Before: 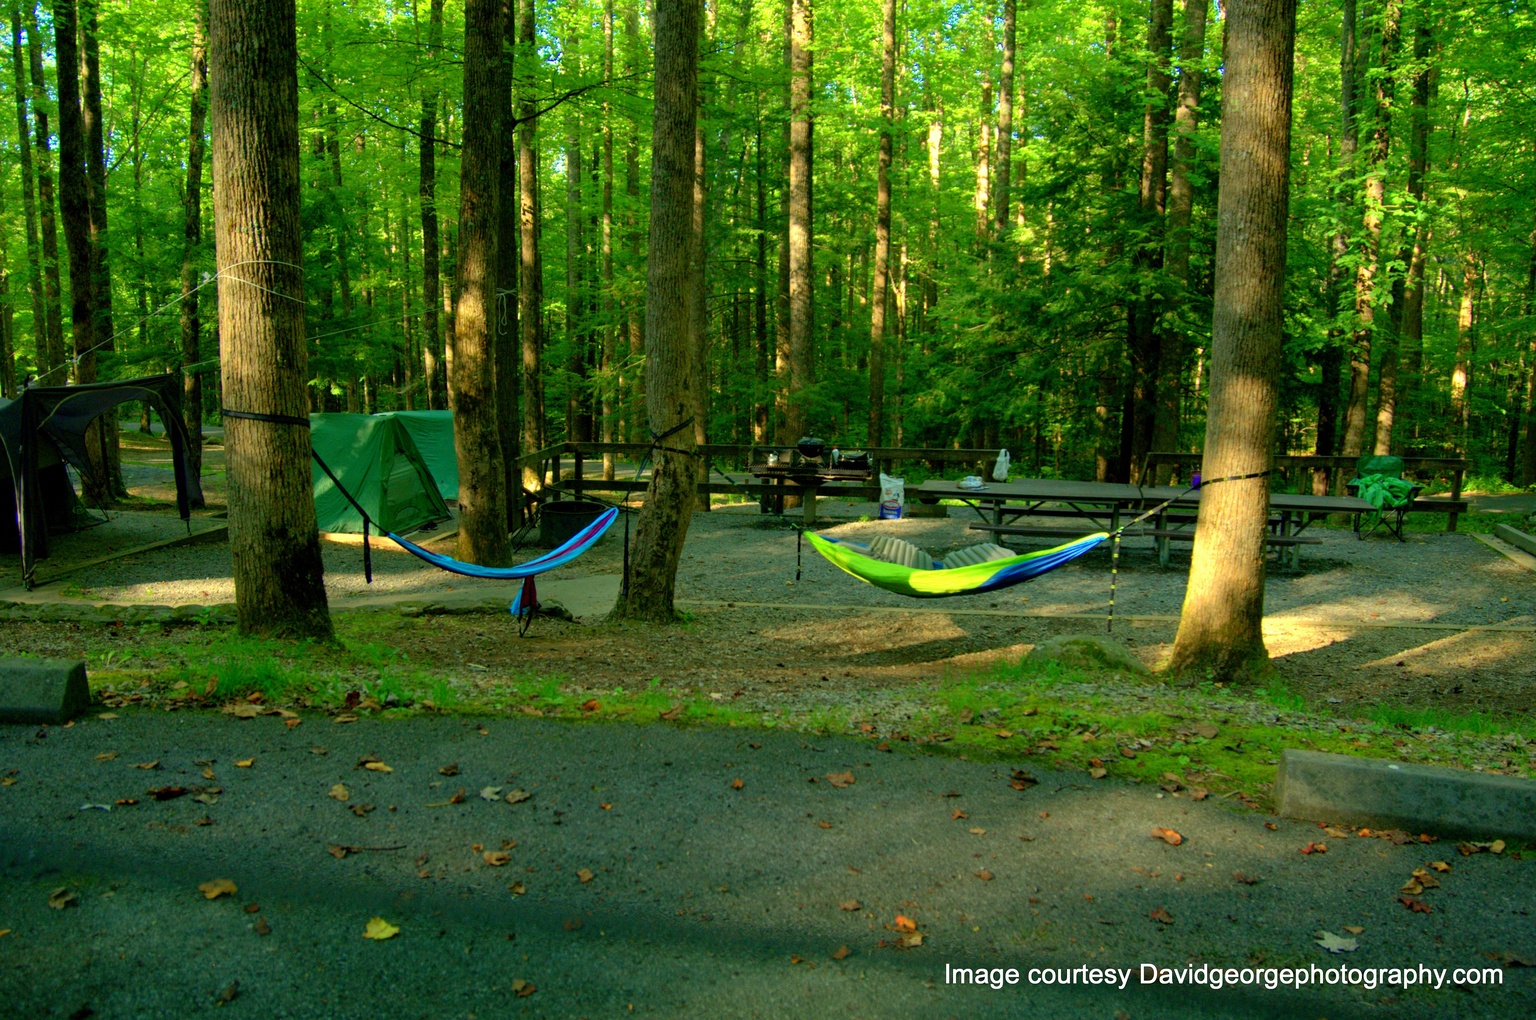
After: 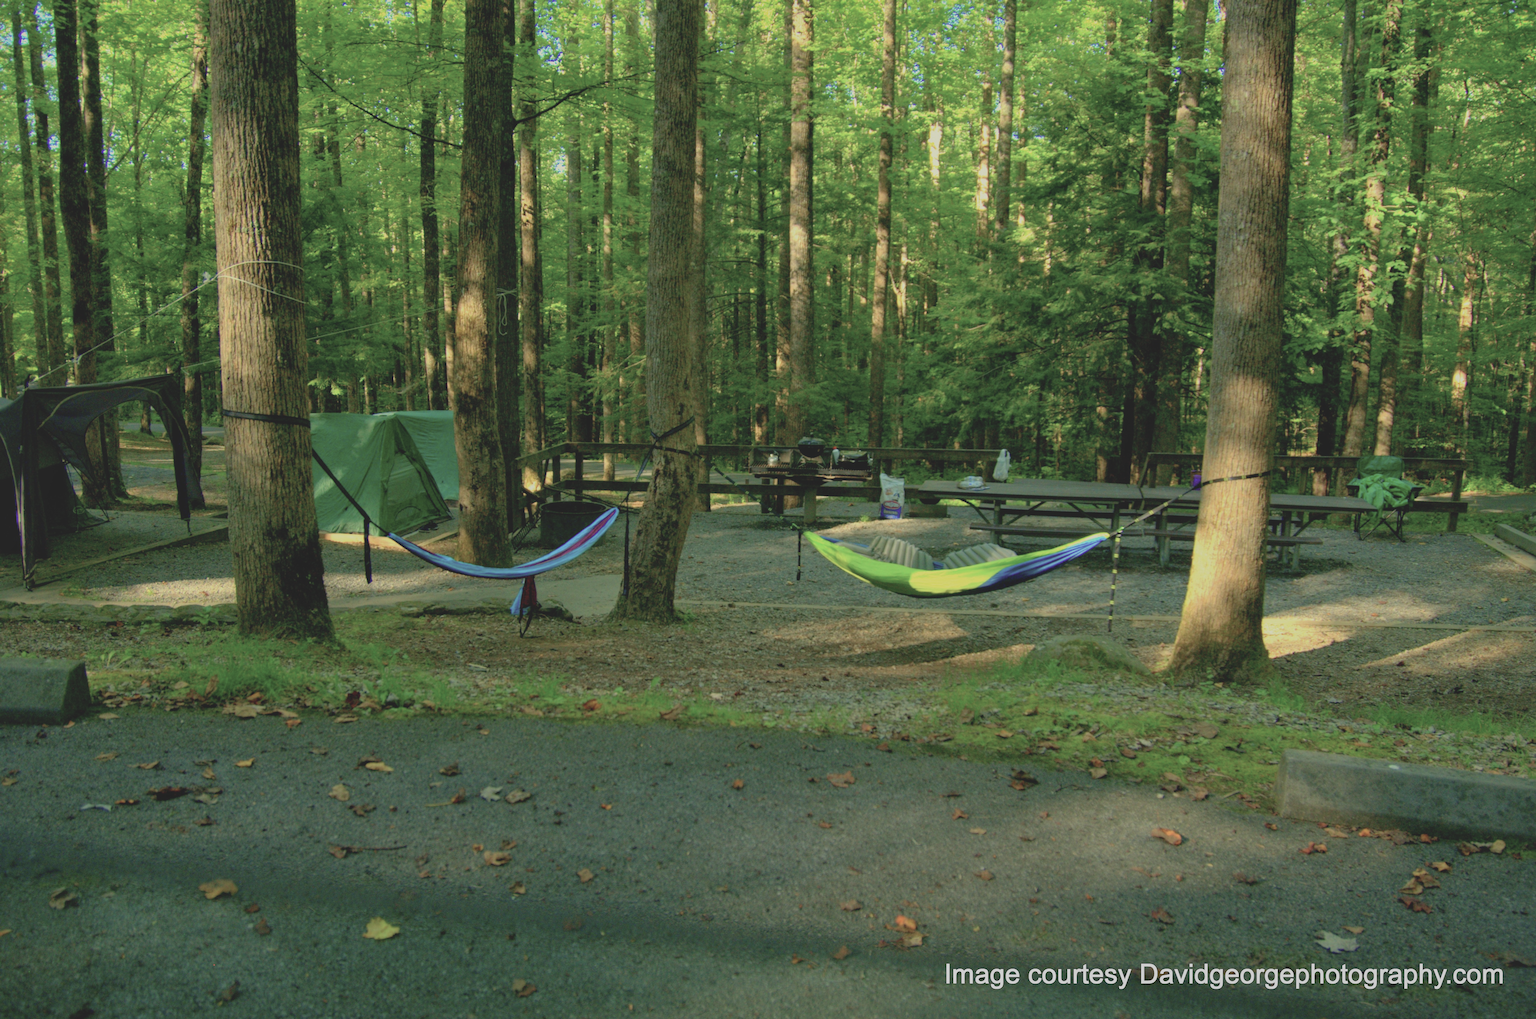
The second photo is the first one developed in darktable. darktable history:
shadows and highlights: shadows 30.23
contrast brightness saturation: contrast -0.249, saturation -0.431
